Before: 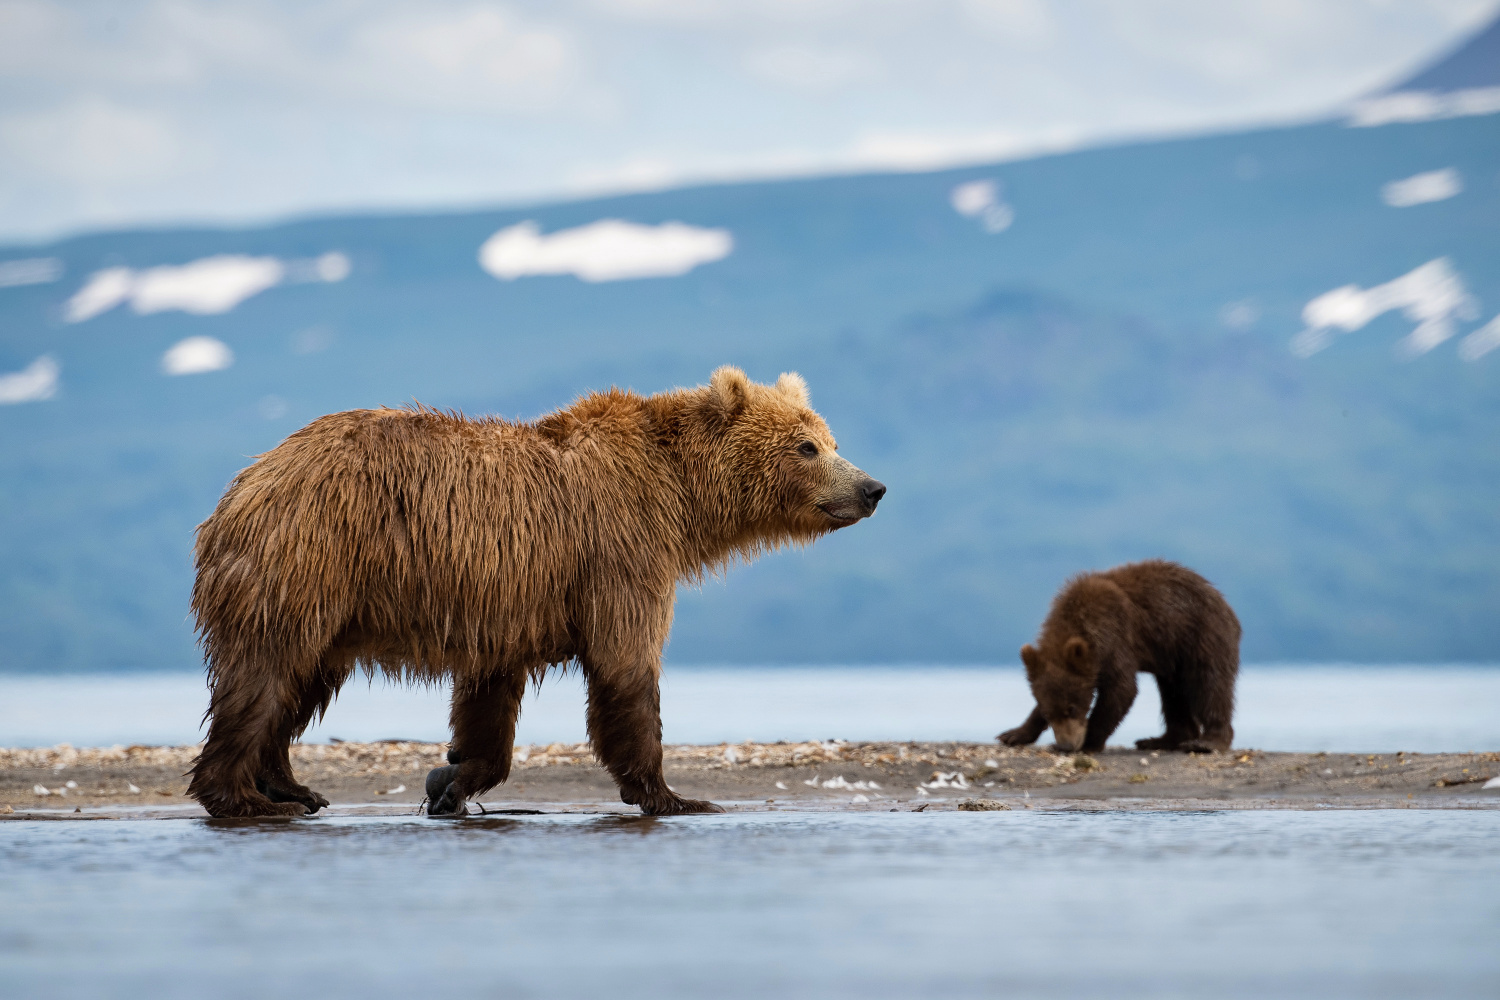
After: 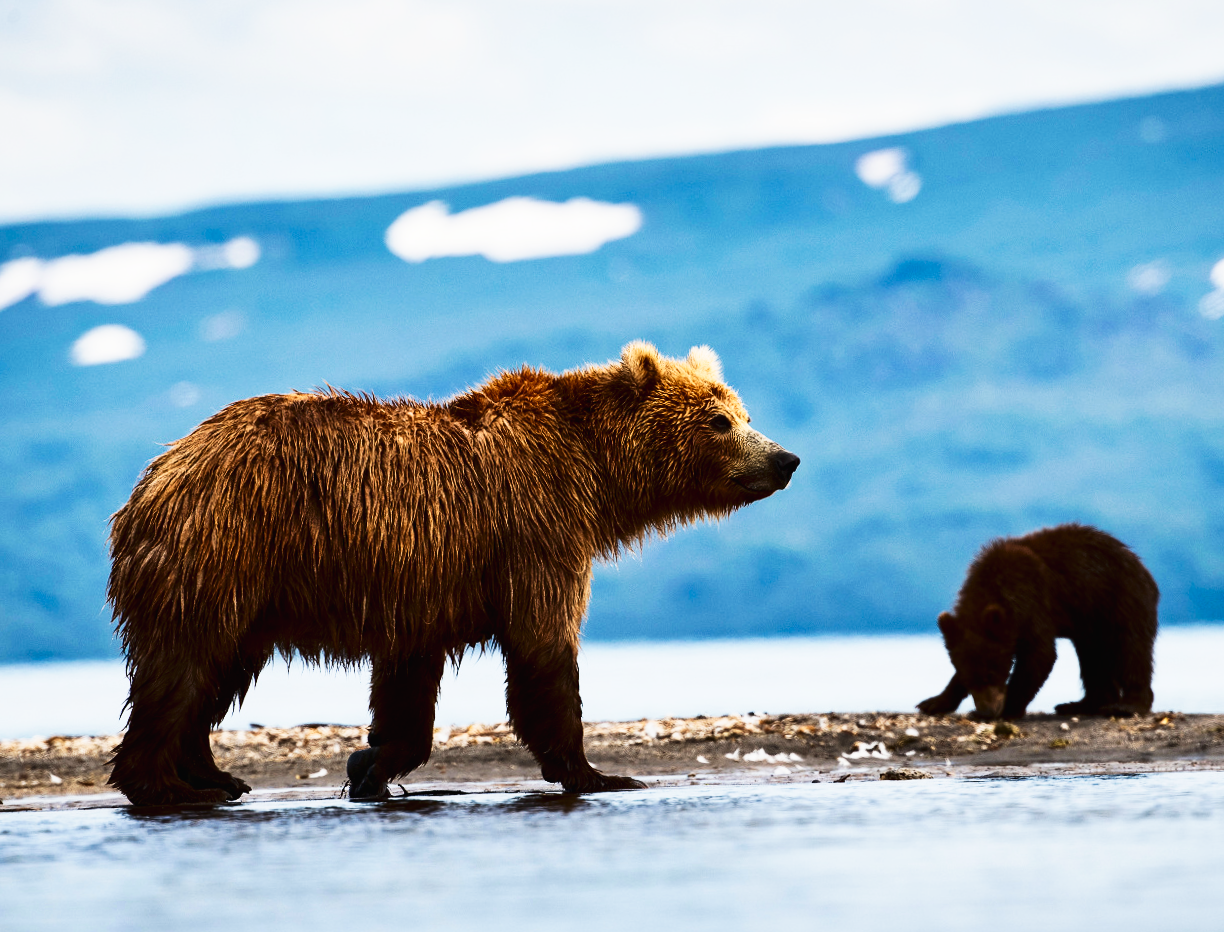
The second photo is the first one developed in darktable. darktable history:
crop and rotate: angle 1.46°, left 4.108%, top 0.71%, right 11.154%, bottom 2.472%
tone curve: curves: ch0 [(0, 0.013) (0.198, 0.175) (0.512, 0.582) (0.625, 0.754) (0.81, 0.934) (1, 1)], preserve colors none
contrast brightness saturation: contrast 0.244, brightness -0.236, saturation 0.144
